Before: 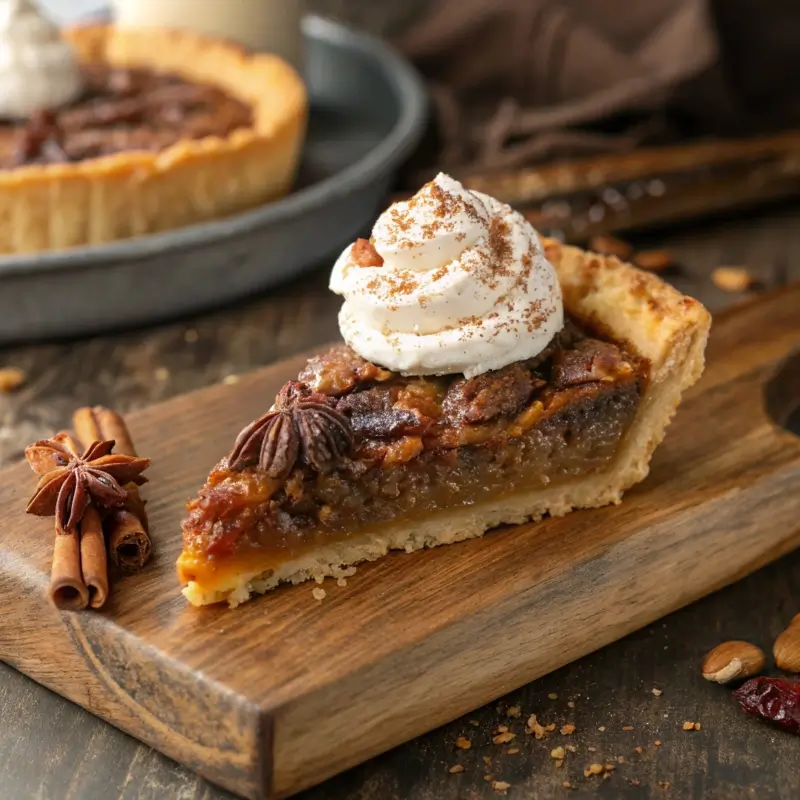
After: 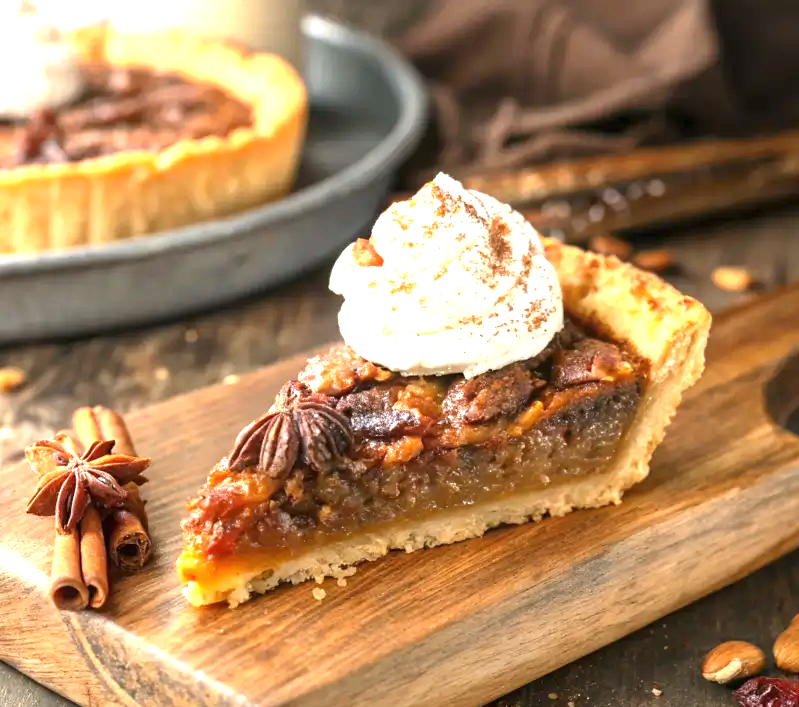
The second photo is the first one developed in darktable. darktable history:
exposure: black level correction 0, exposure 1.392 EV, compensate highlight preservation false
crop and rotate: top 0%, bottom 11.594%
